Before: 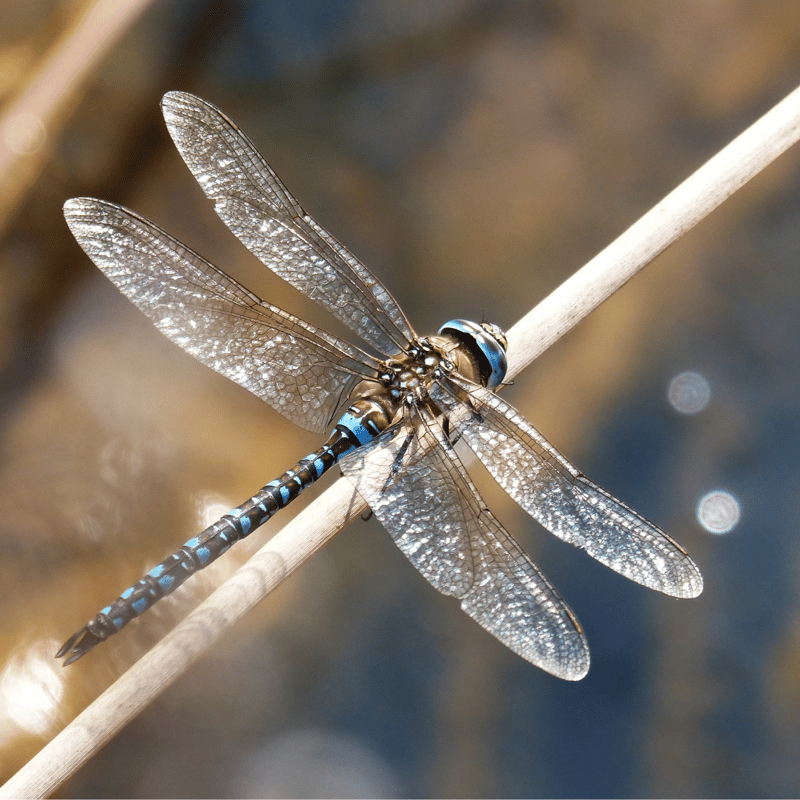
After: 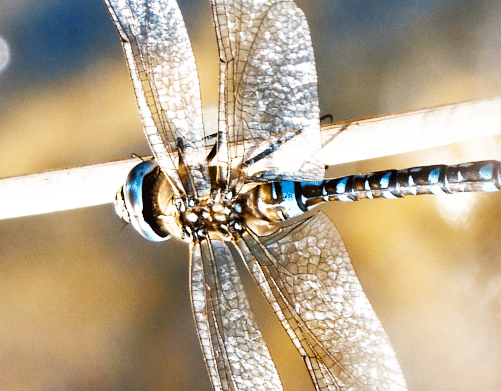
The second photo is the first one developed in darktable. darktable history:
exposure: compensate highlight preservation false
shadows and highlights: soften with gaussian
base curve: curves: ch0 [(0, 0) (0.007, 0.004) (0.027, 0.03) (0.046, 0.07) (0.207, 0.54) (0.442, 0.872) (0.673, 0.972) (1, 1)], preserve colors none
crop and rotate: angle 148.31°, left 9.161%, top 15.598%, right 4.581%, bottom 17.111%
